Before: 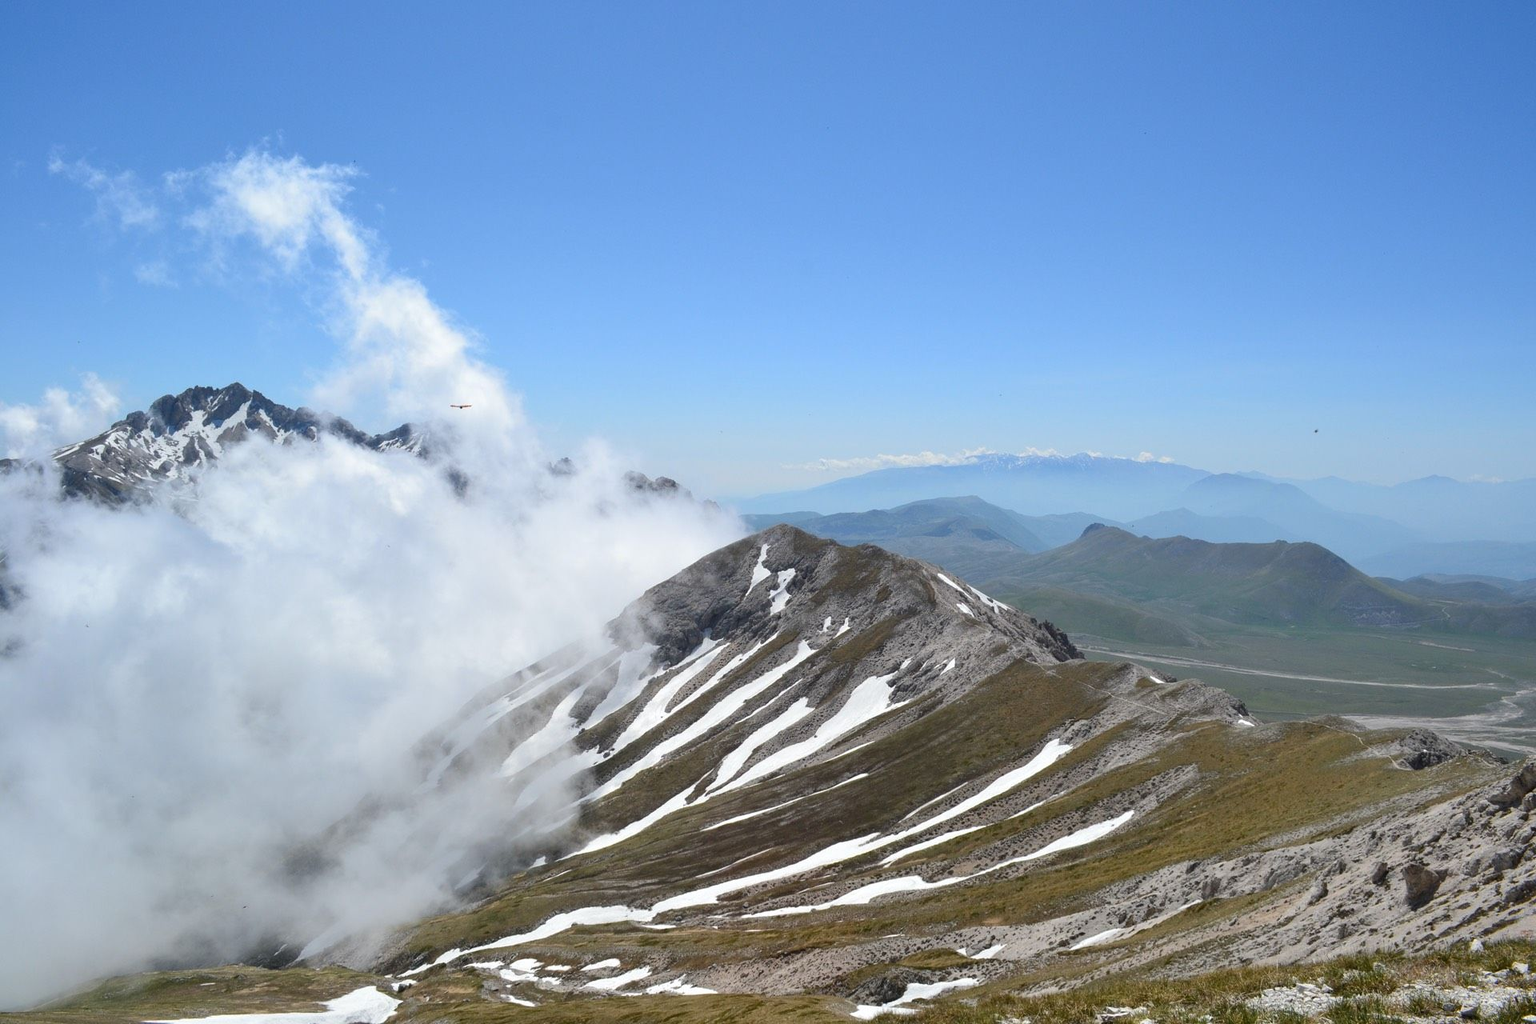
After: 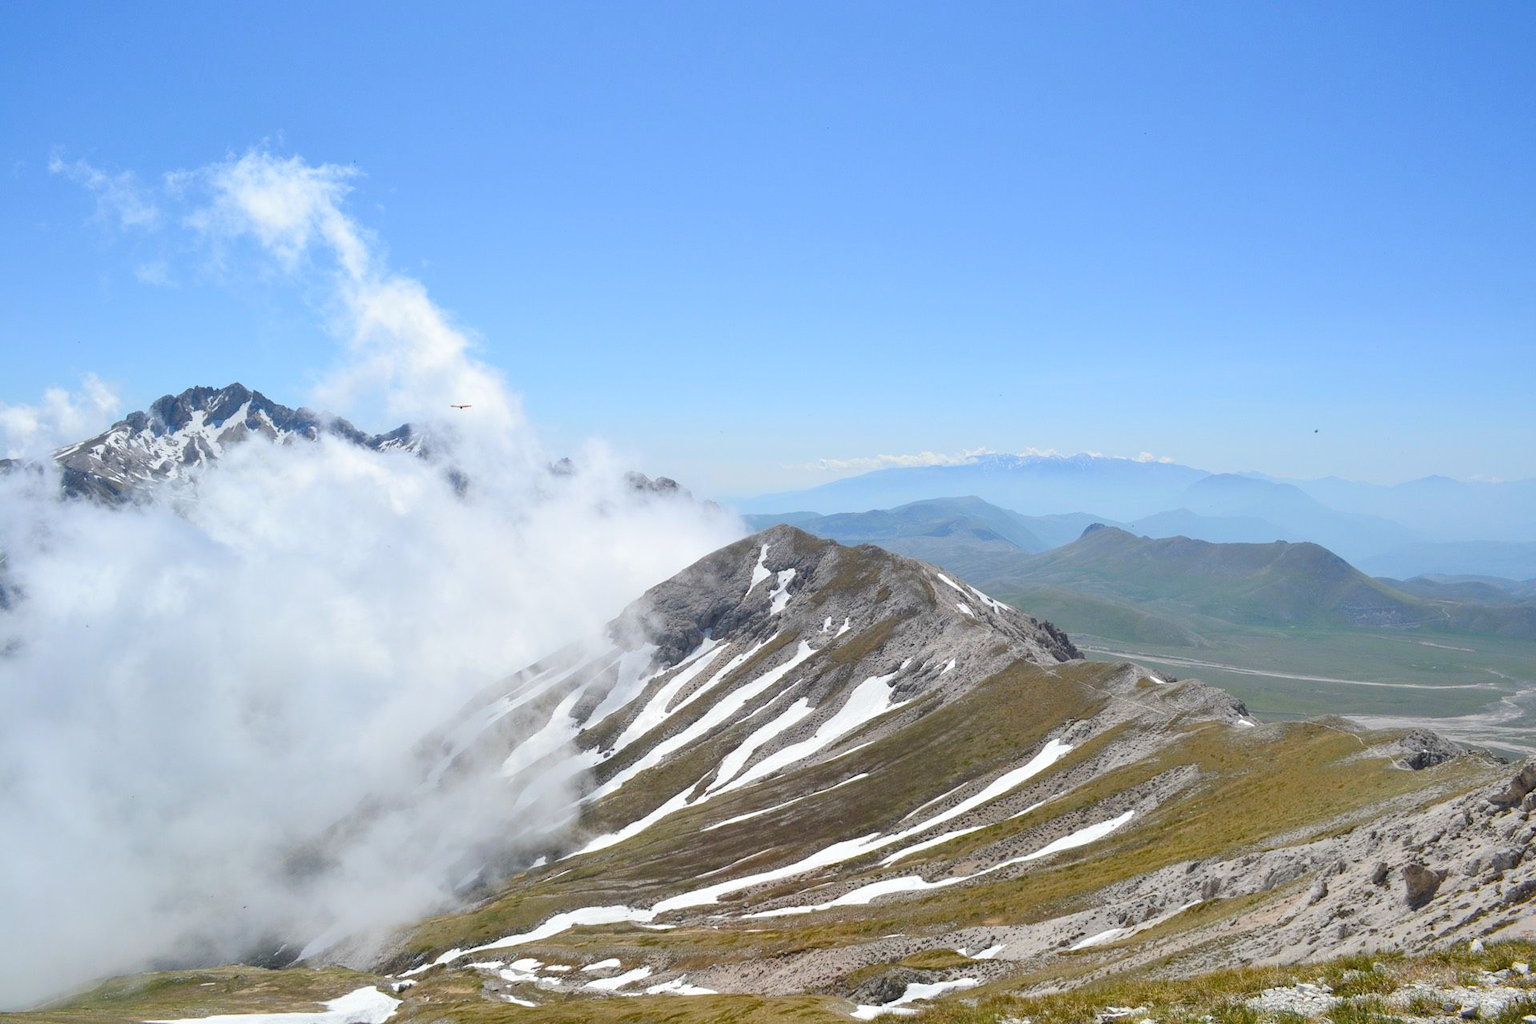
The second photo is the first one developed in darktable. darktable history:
contrast brightness saturation: brightness 0.15
color balance rgb: perceptual saturation grading › global saturation 20%, perceptual saturation grading › highlights -25%, perceptual saturation grading › shadows 25%
